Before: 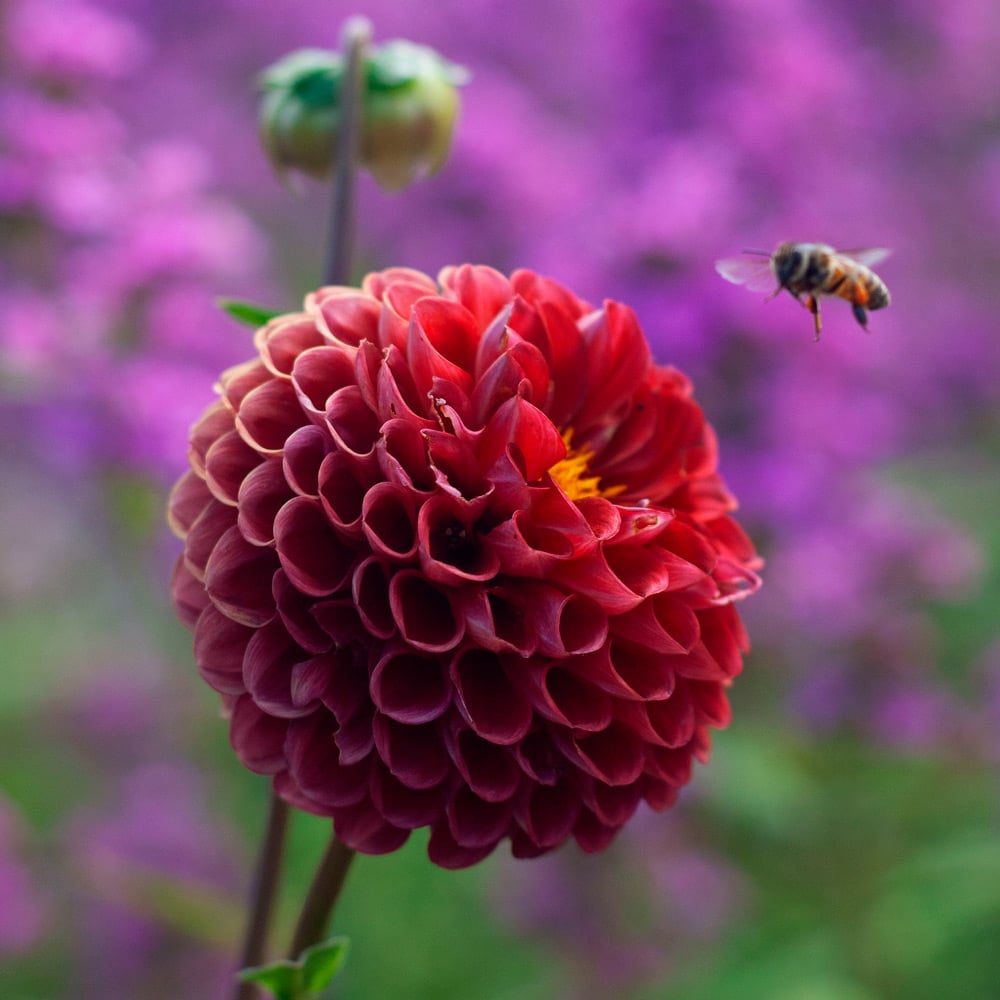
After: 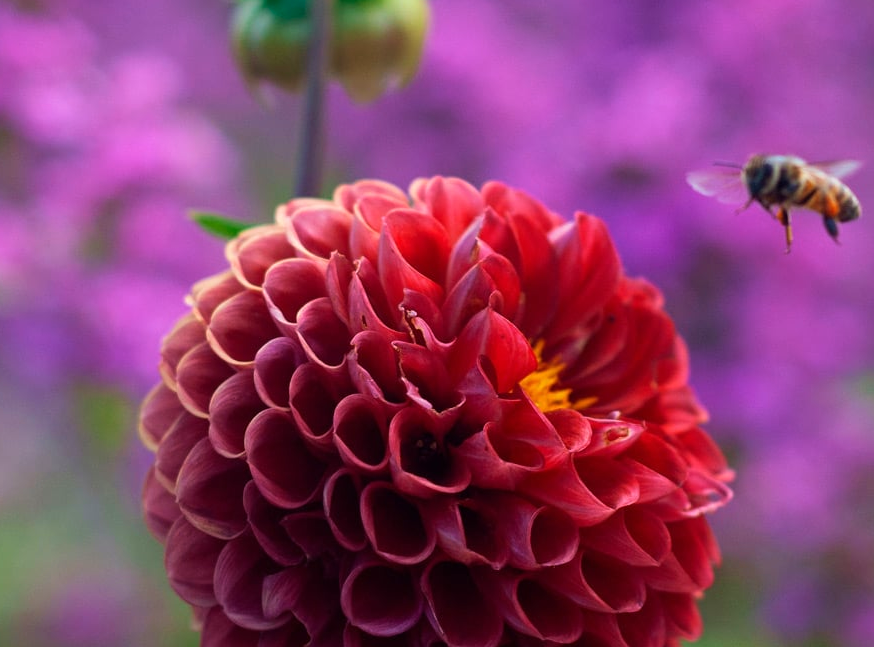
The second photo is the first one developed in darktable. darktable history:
velvia: on, module defaults
crop: left 2.974%, top 8.816%, right 9.612%, bottom 26.442%
